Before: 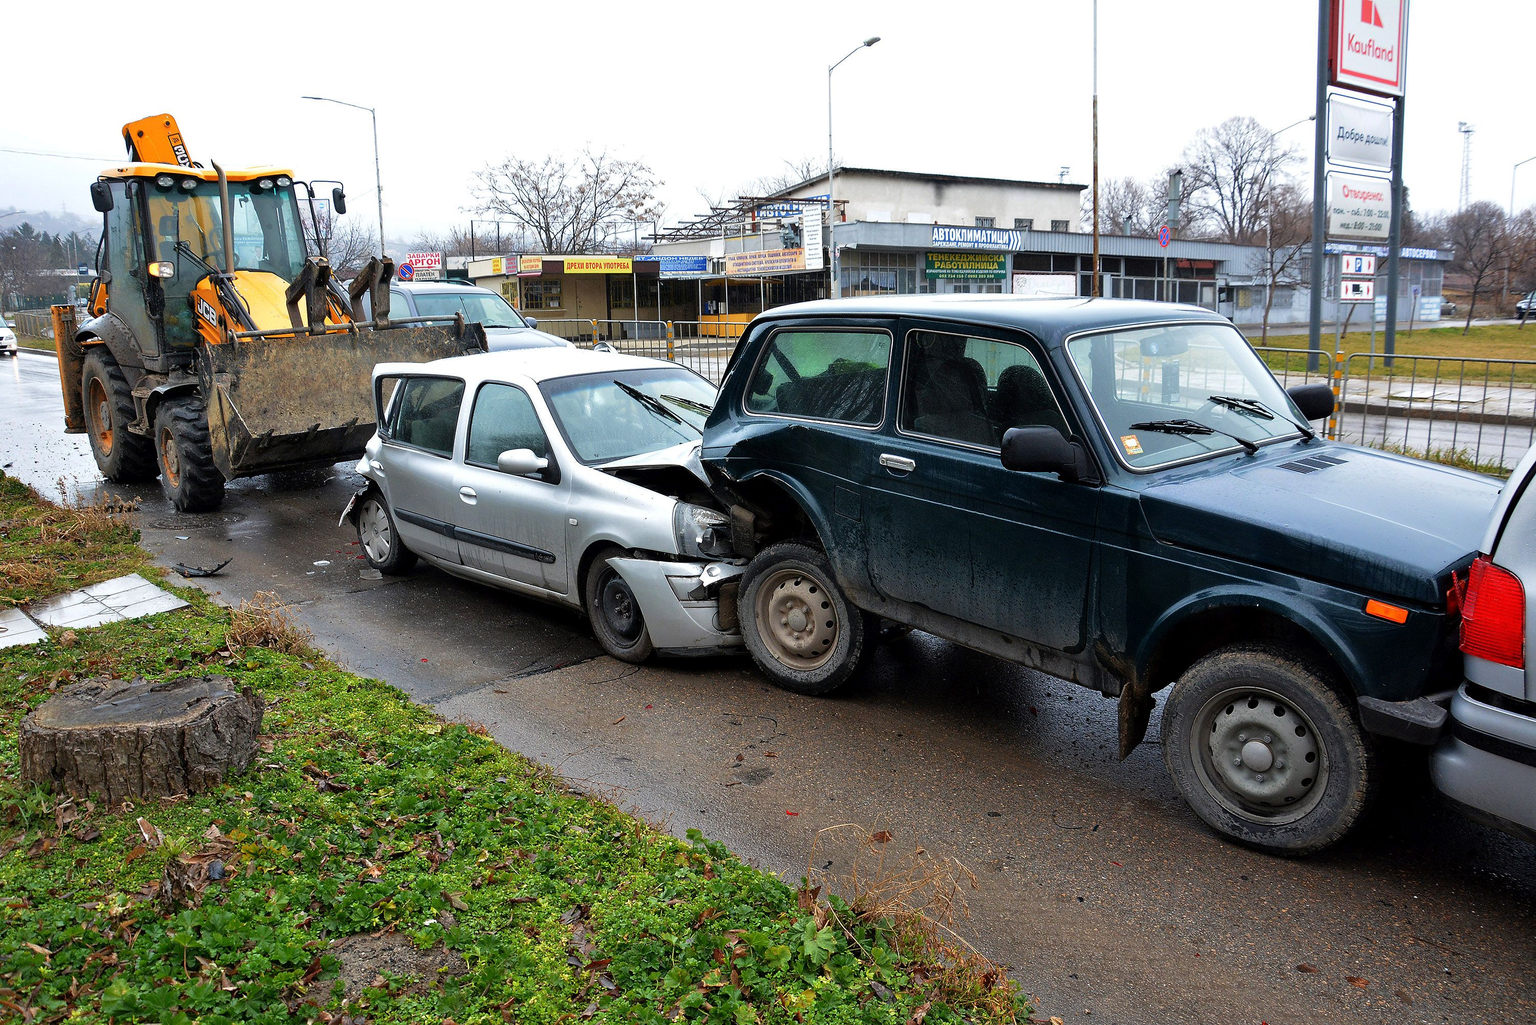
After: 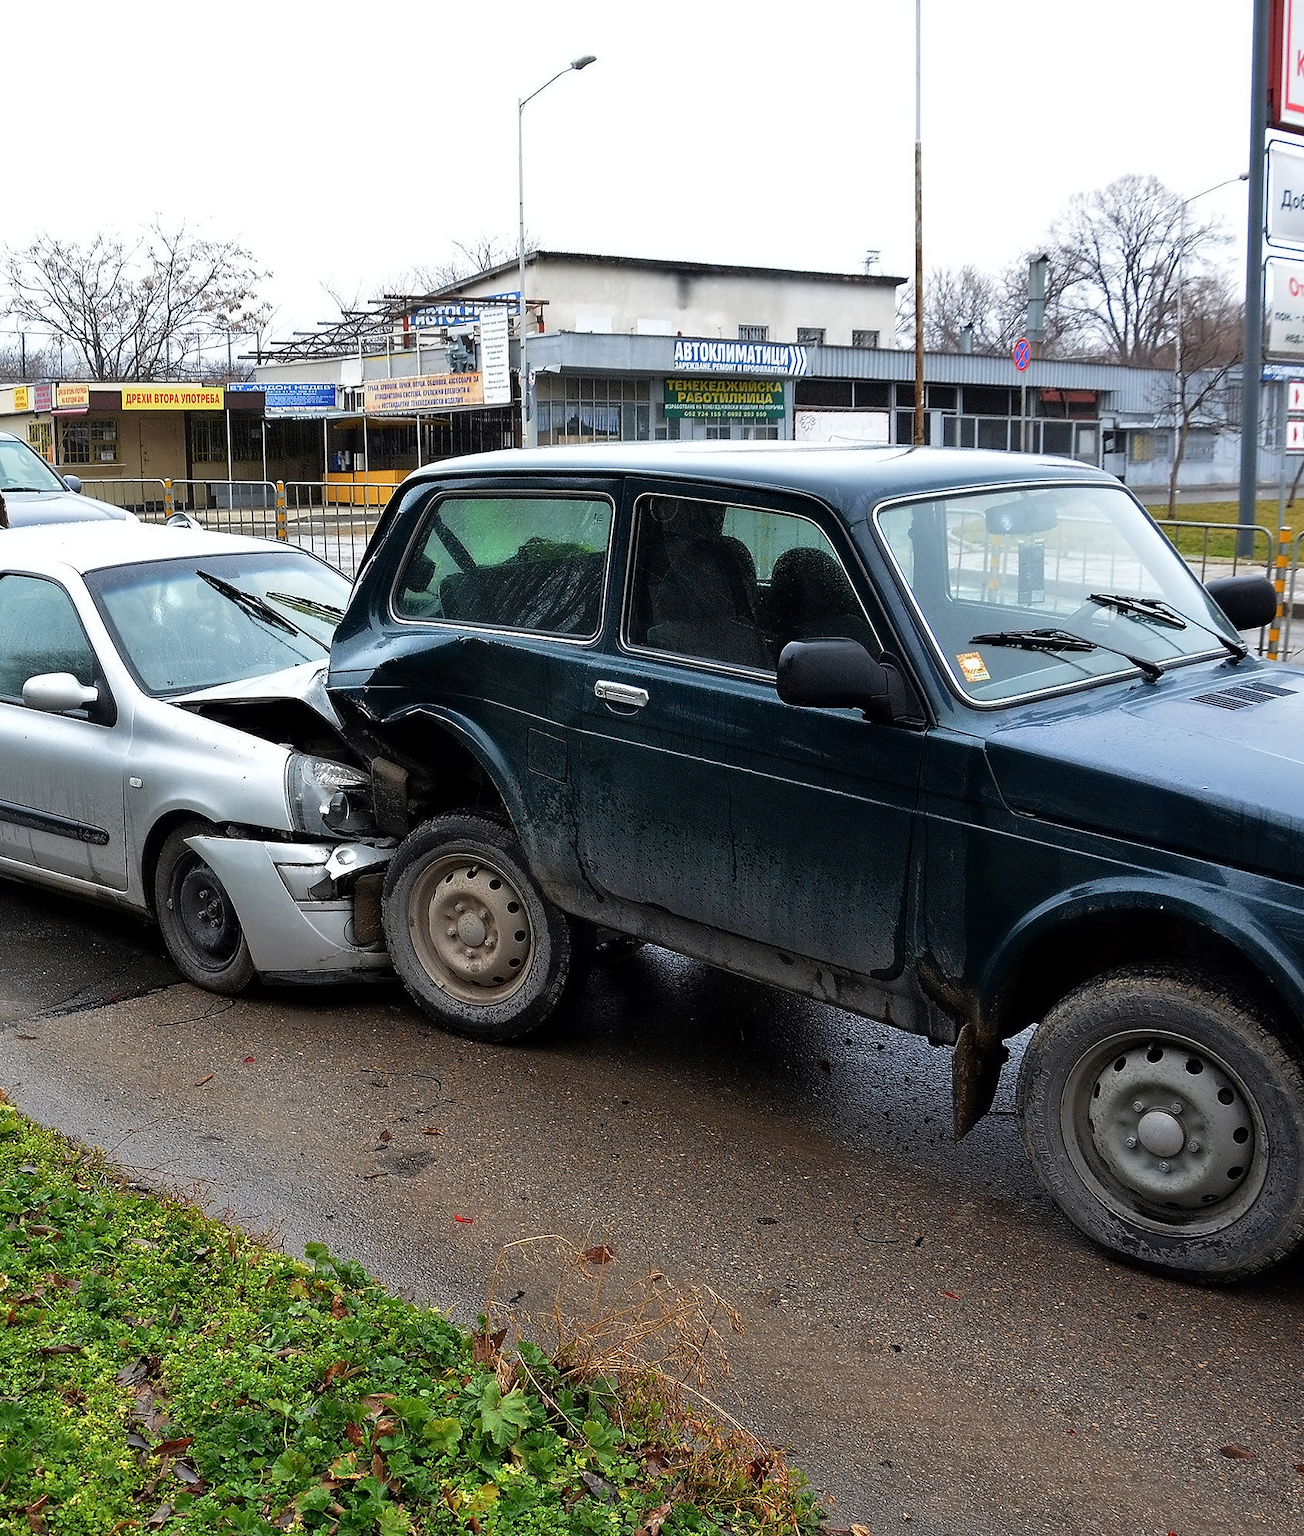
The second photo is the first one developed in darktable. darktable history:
crop: left 31.458%, top 0%, right 11.876%
base curve: exposure shift 0, preserve colors none
contrast equalizer: y [[0.5 ×4, 0.525, 0.667], [0.5 ×6], [0.5 ×6], [0 ×4, 0.042, 0], [0, 0, 0.004, 0.1, 0.191, 0.131]]
